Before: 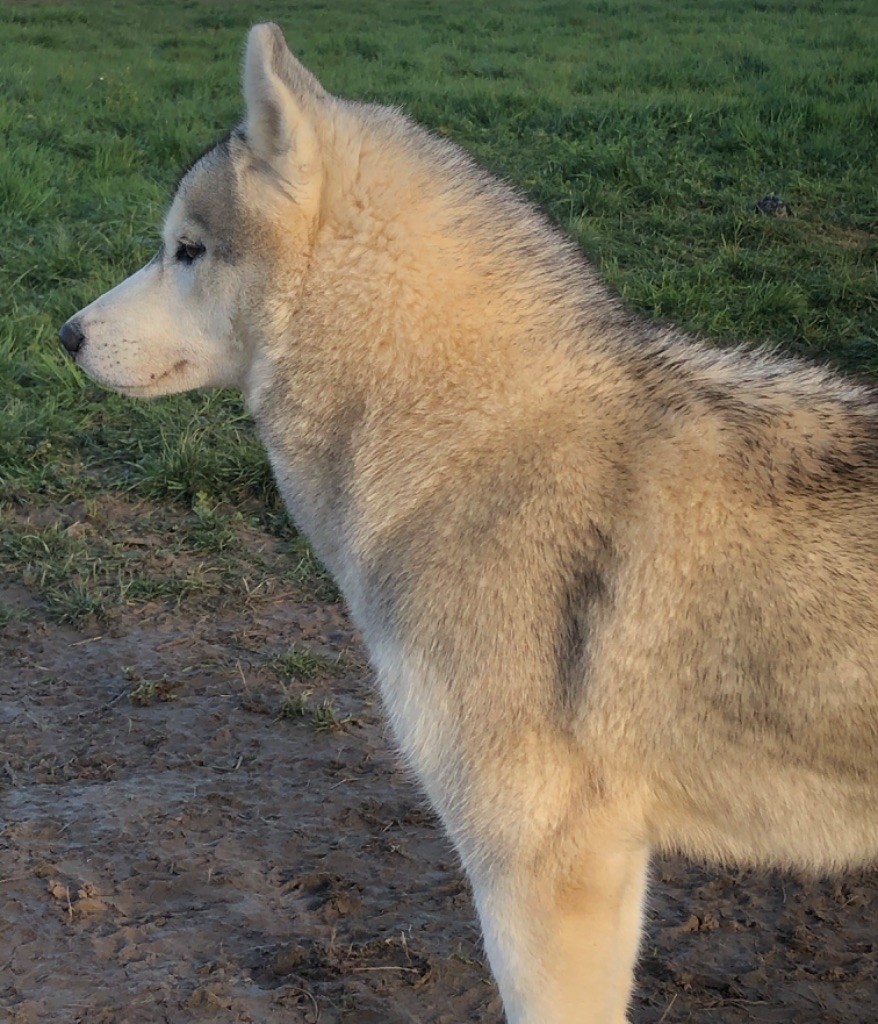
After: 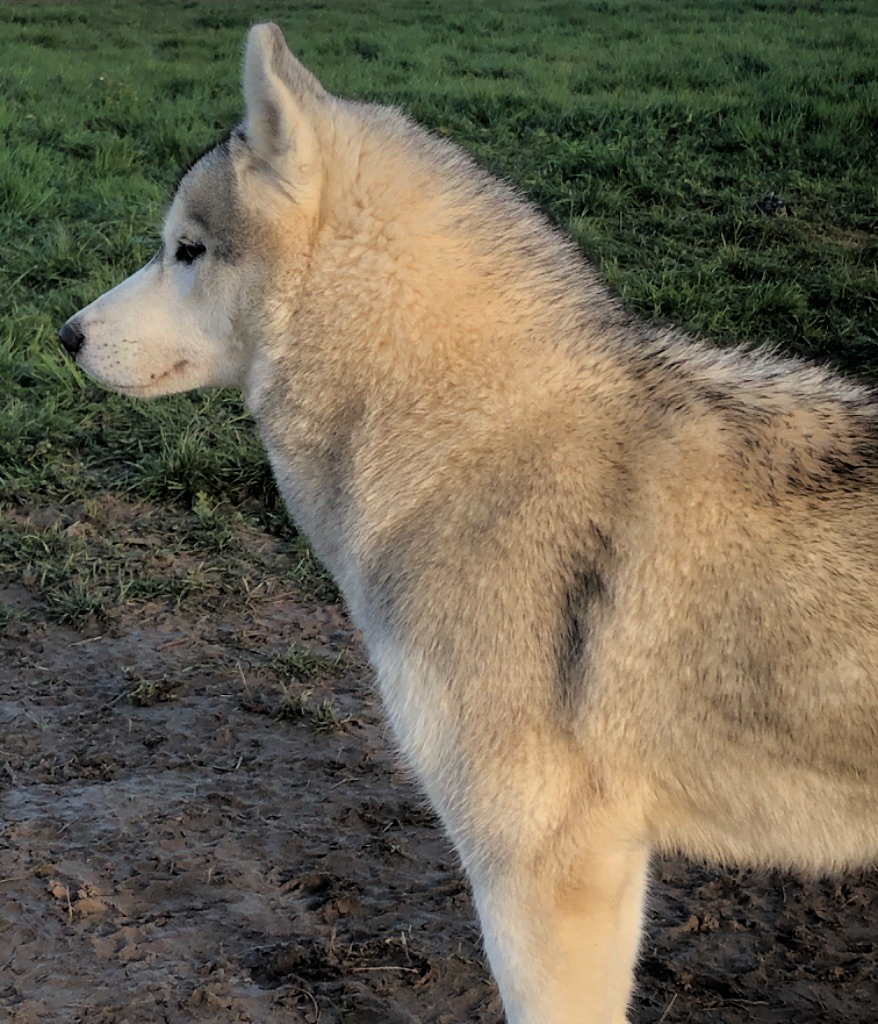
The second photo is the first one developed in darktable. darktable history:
filmic rgb: black relative exposure -4.92 EV, white relative exposure 2.84 EV, hardness 3.7, color science v6 (2022)
